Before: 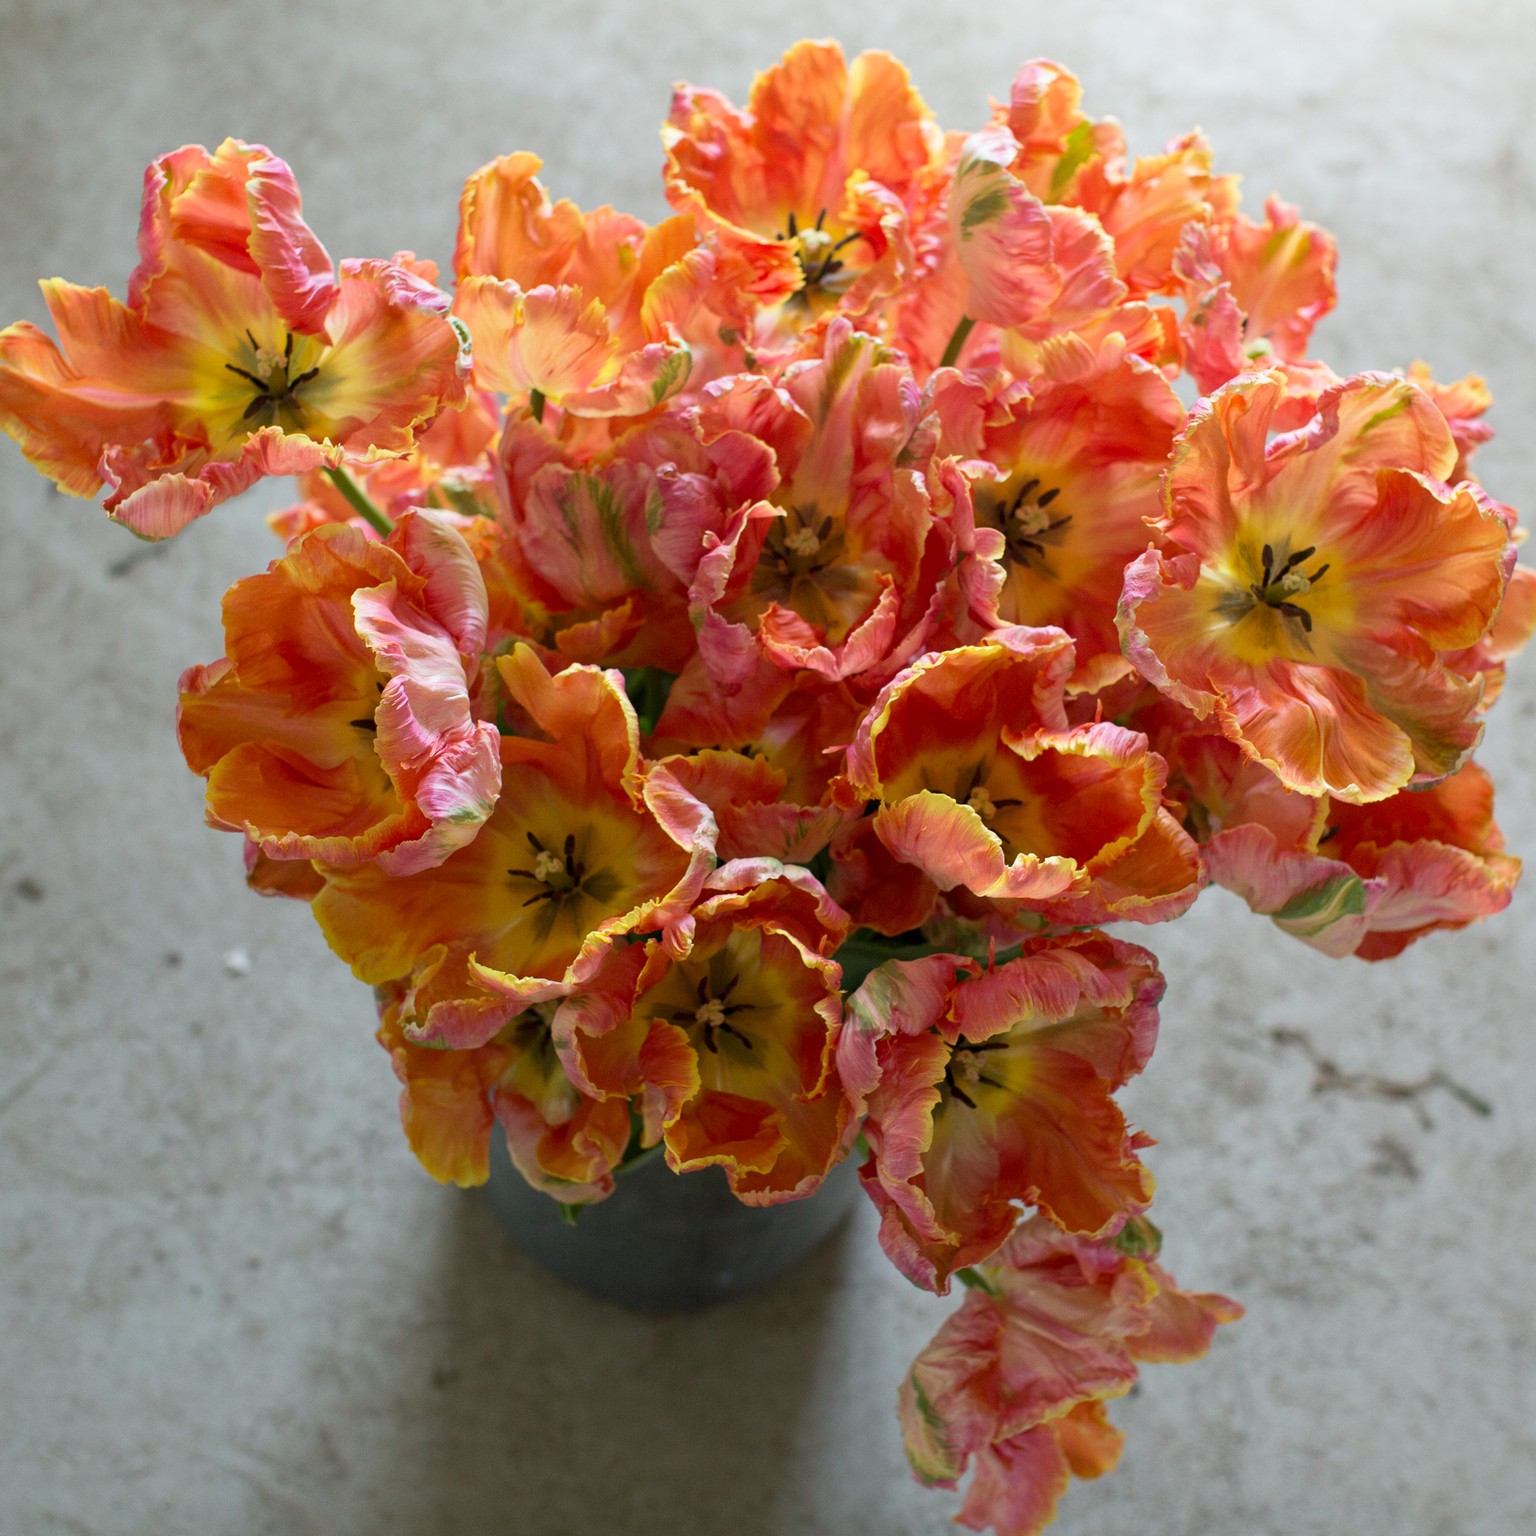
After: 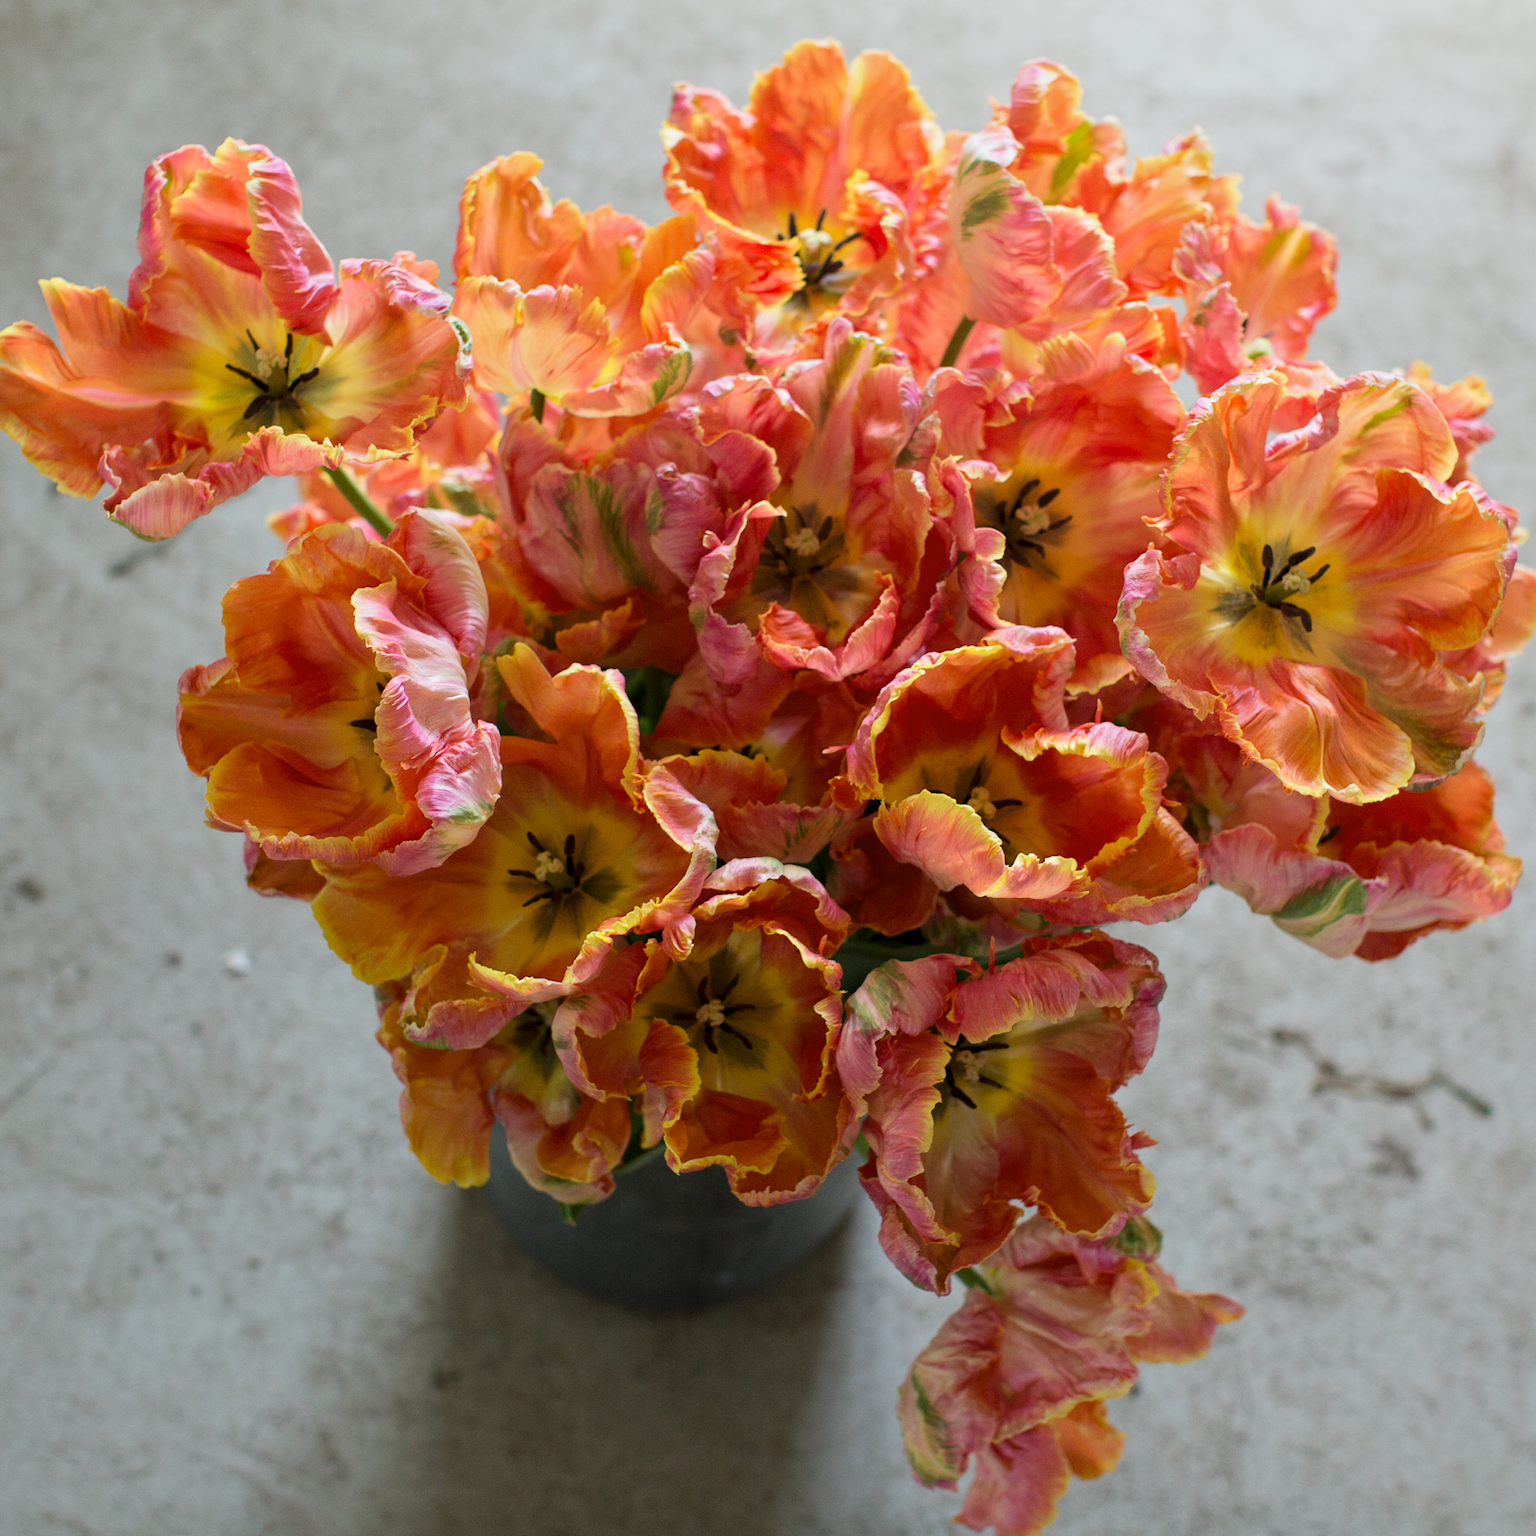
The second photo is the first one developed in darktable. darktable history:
tone equalizer: -8 EV -0.002 EV, -7 EV 0.005 EV, -6 EV -0.009 EV, -5 EV 0.011 EV, -4 EV -0.012 EV, -3 EV 0.007 EV, -2 EV -0.062 EV, -1 EV -0.293 EV, +0 EV -0.582 EV, smoothing diameter 2%, edges refinement/feathering 20, mask exposure compensation -1.57 EV, filter diffusion 5
tone curve: curves: ch0 [(0, 0) (0.08, 0.056) (0.4, 0.4) (0.6, 0.612) (0.92, 0.924) (1, 1)], color space Lab, linked channels, preserve colors none
